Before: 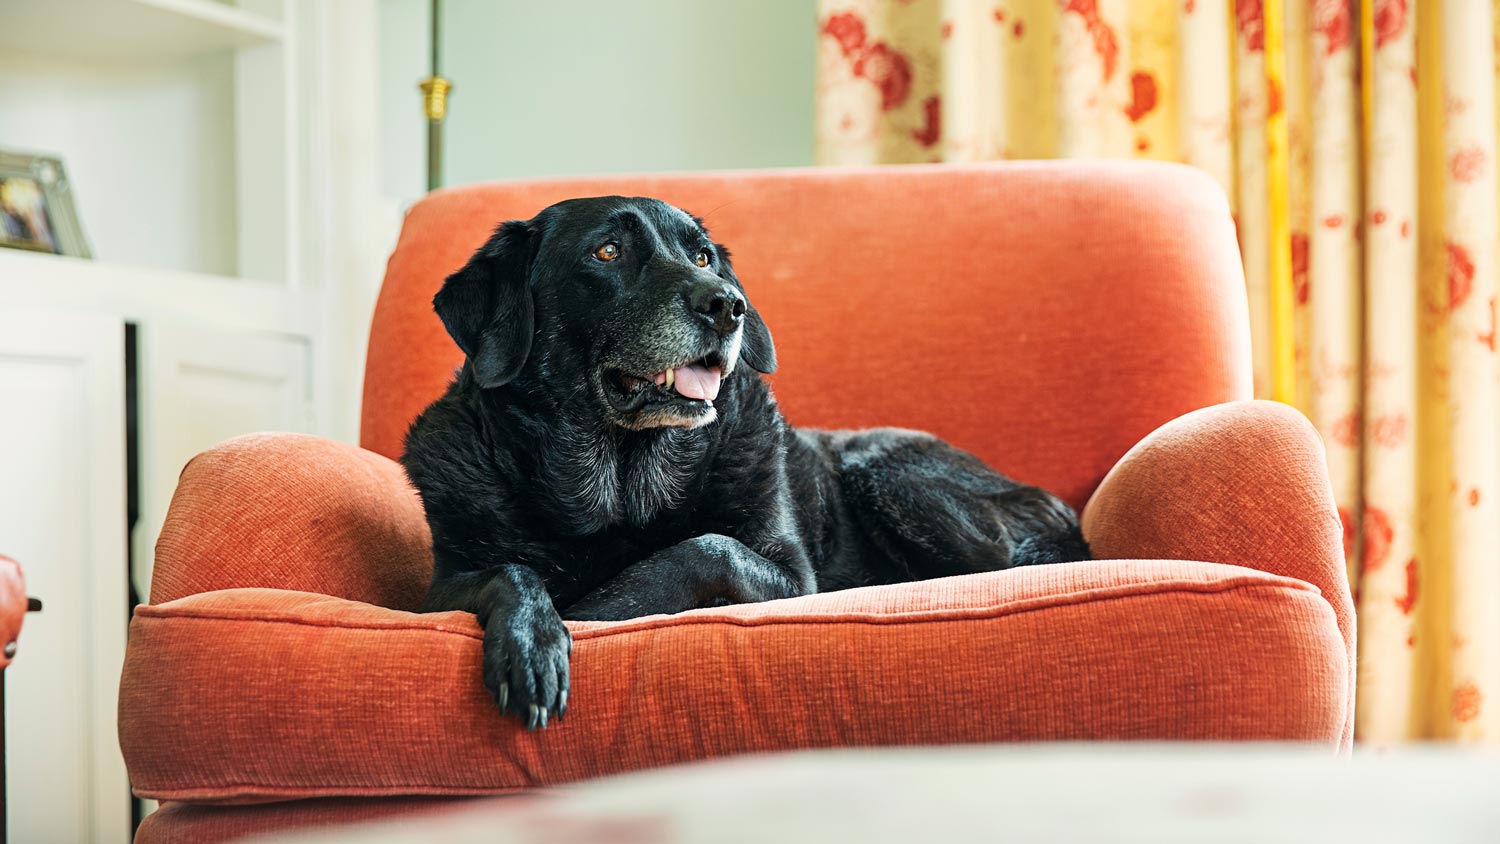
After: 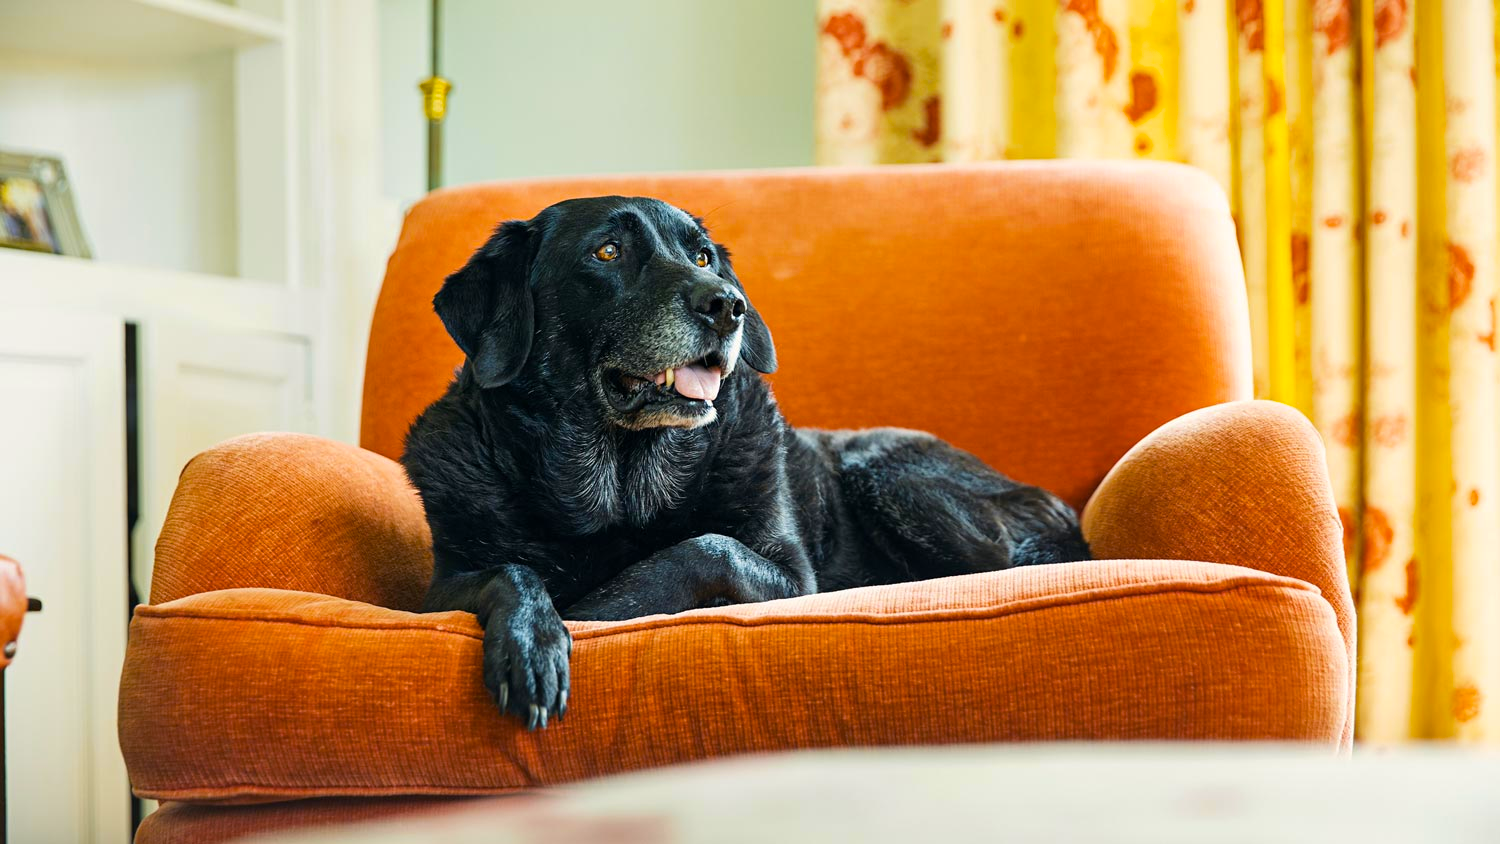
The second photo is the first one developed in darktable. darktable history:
color contrast: green-magenta contrast 0.8, blue-yellow contrast 1.1, unbound 0
color balance rgb: perceptual saturation grading › global saturation 25%, global vibrance 20%
